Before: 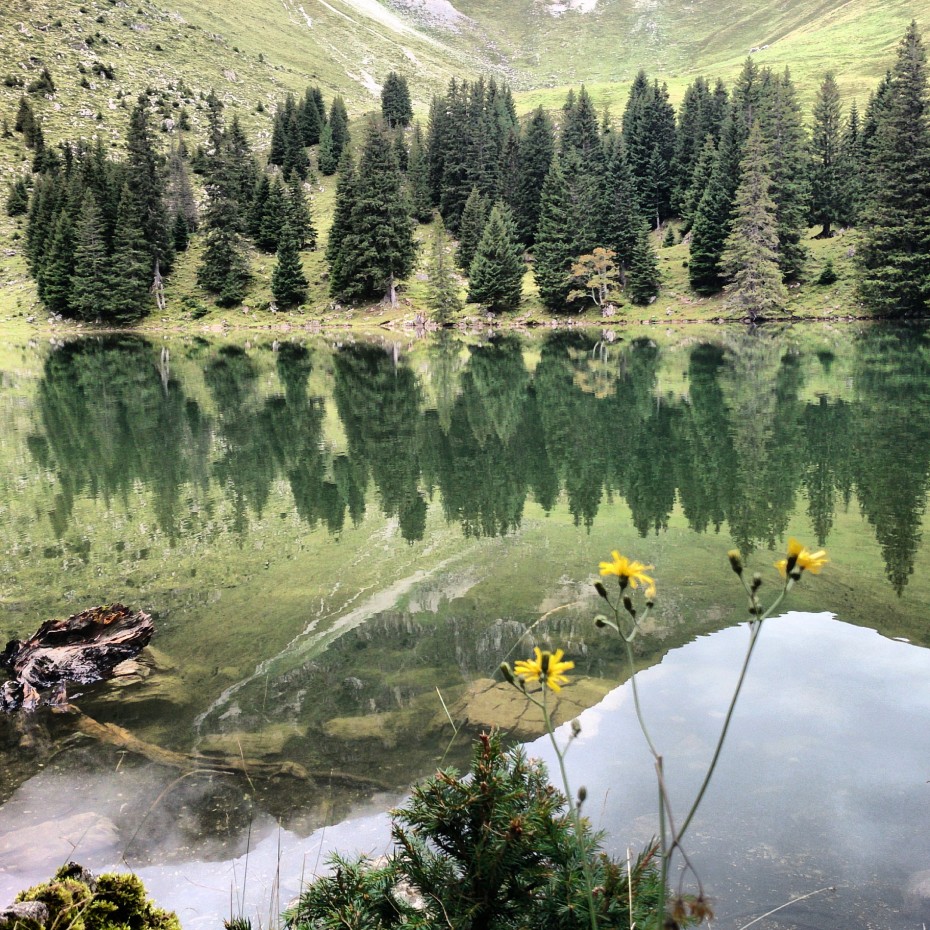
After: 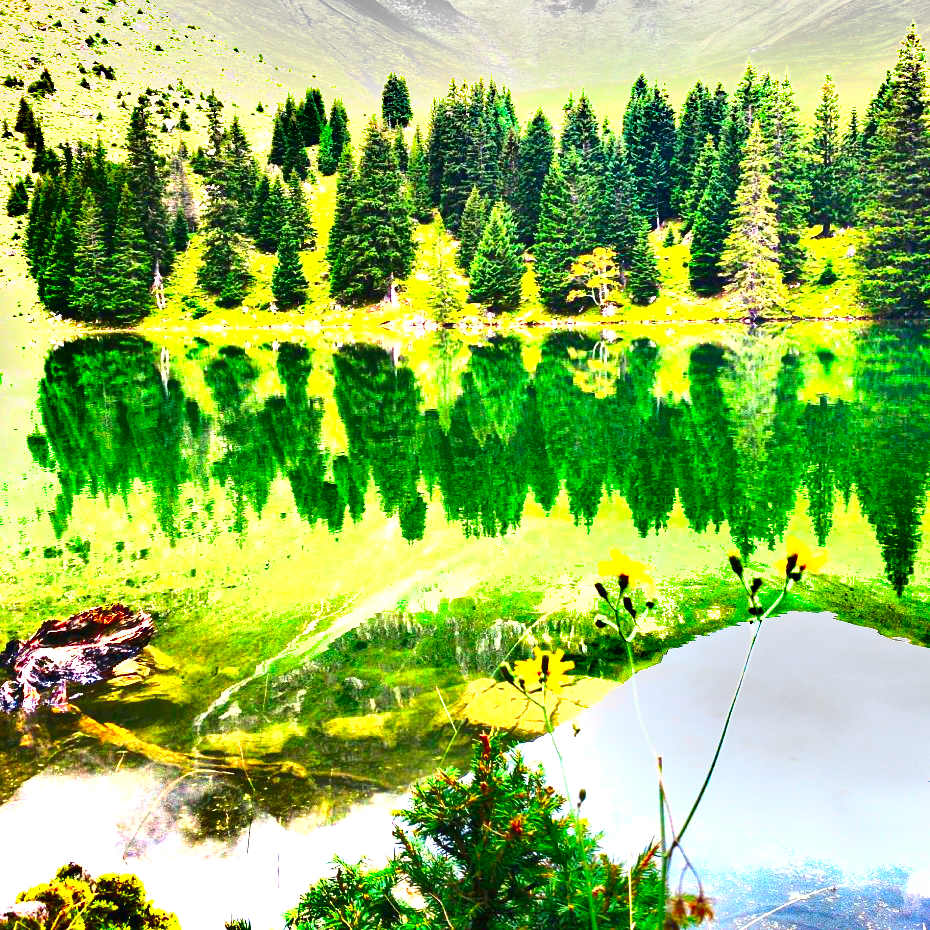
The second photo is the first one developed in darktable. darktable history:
tone equalizer: edges refinement/feathering 500, mask exposure compensation -1.57 EV, preserve details no
shadows and highlights: soften with gaussian
exposure: black level correction 0, exposure 1.936 EV, compensate highlight preservation false
color correction: highlights b* -0.043, saturation 2.94
